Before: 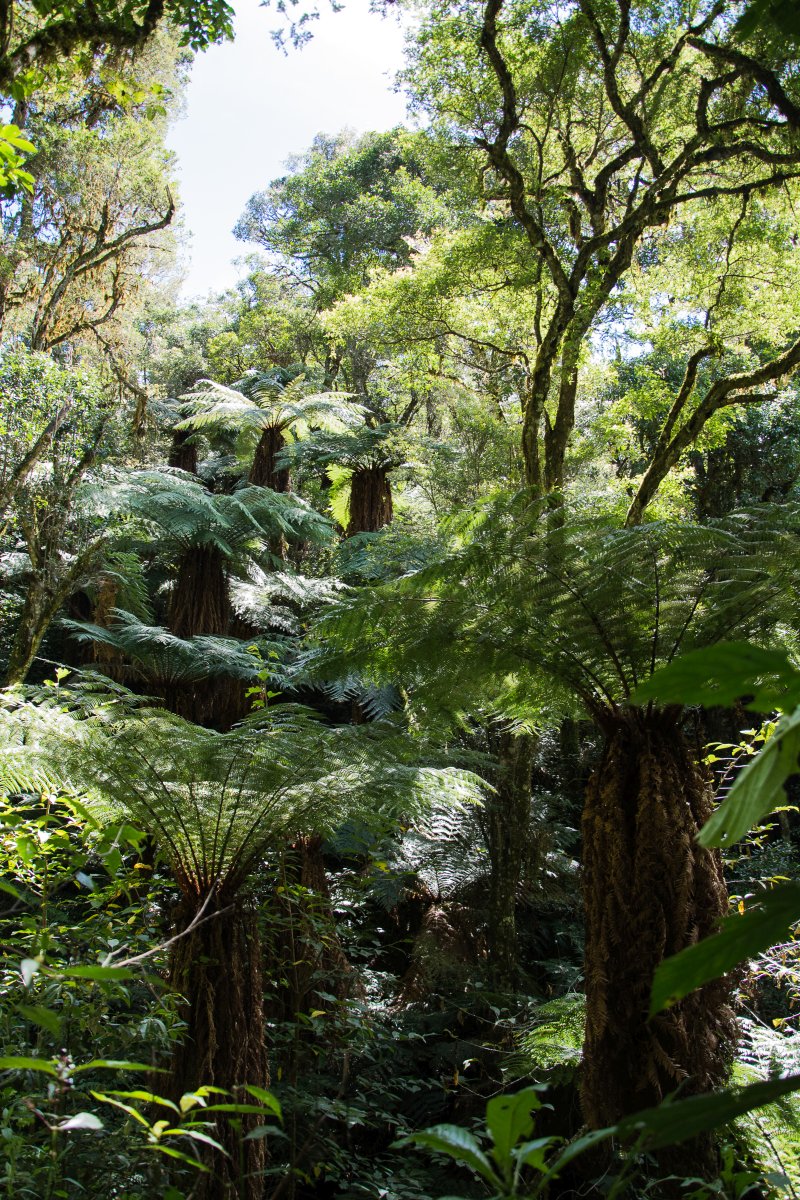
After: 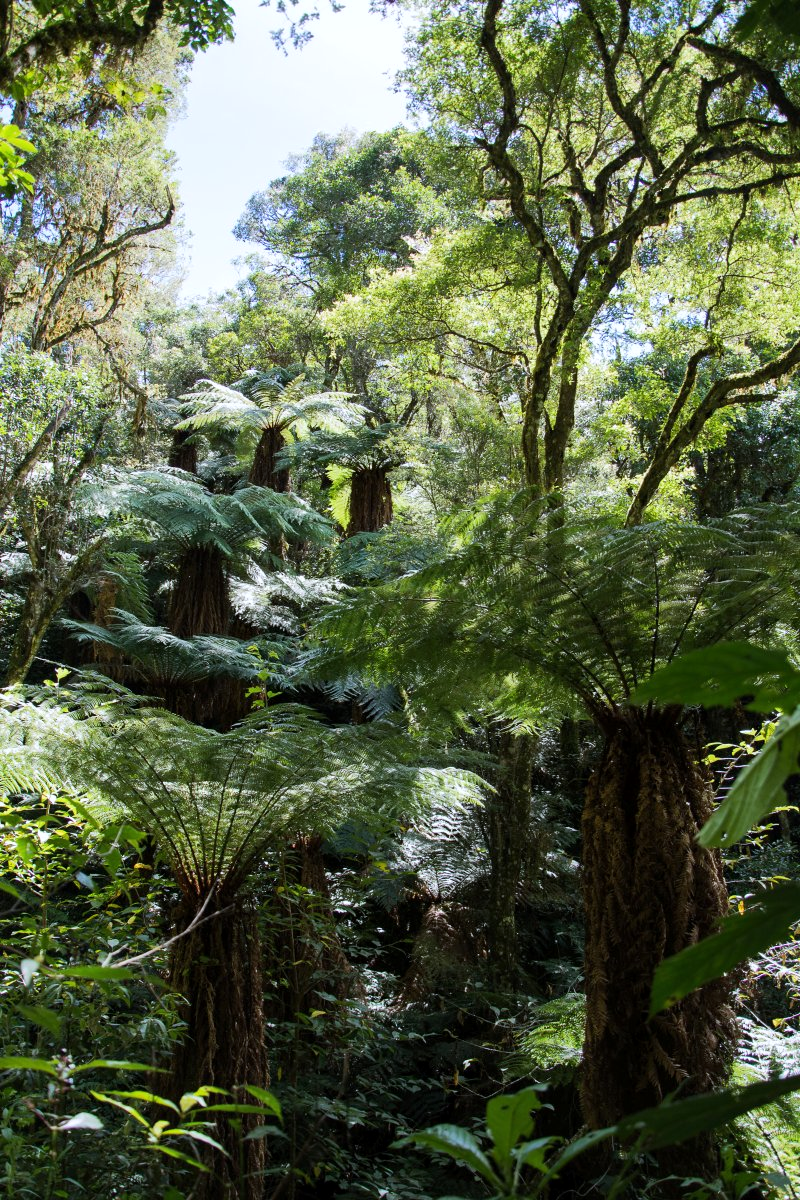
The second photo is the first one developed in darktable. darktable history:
local contrast: mode bilateral grid, contrast 100, coarseness 100, detail 108%, midtone range 0.2
white balance: red 0.974, blue 1.044
